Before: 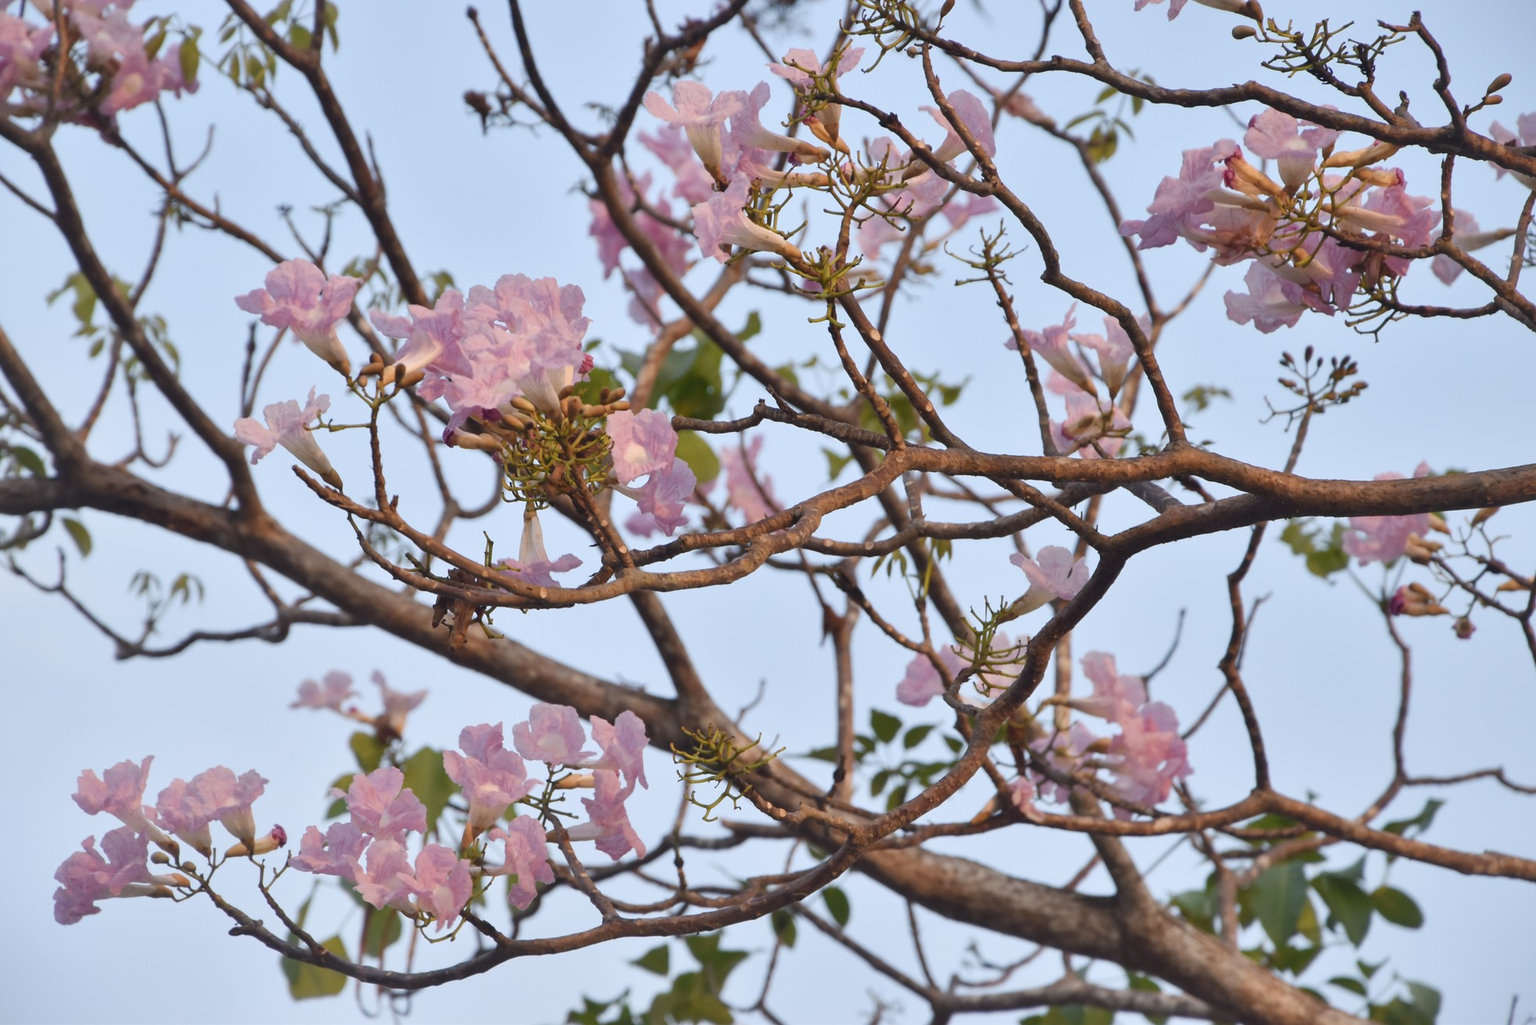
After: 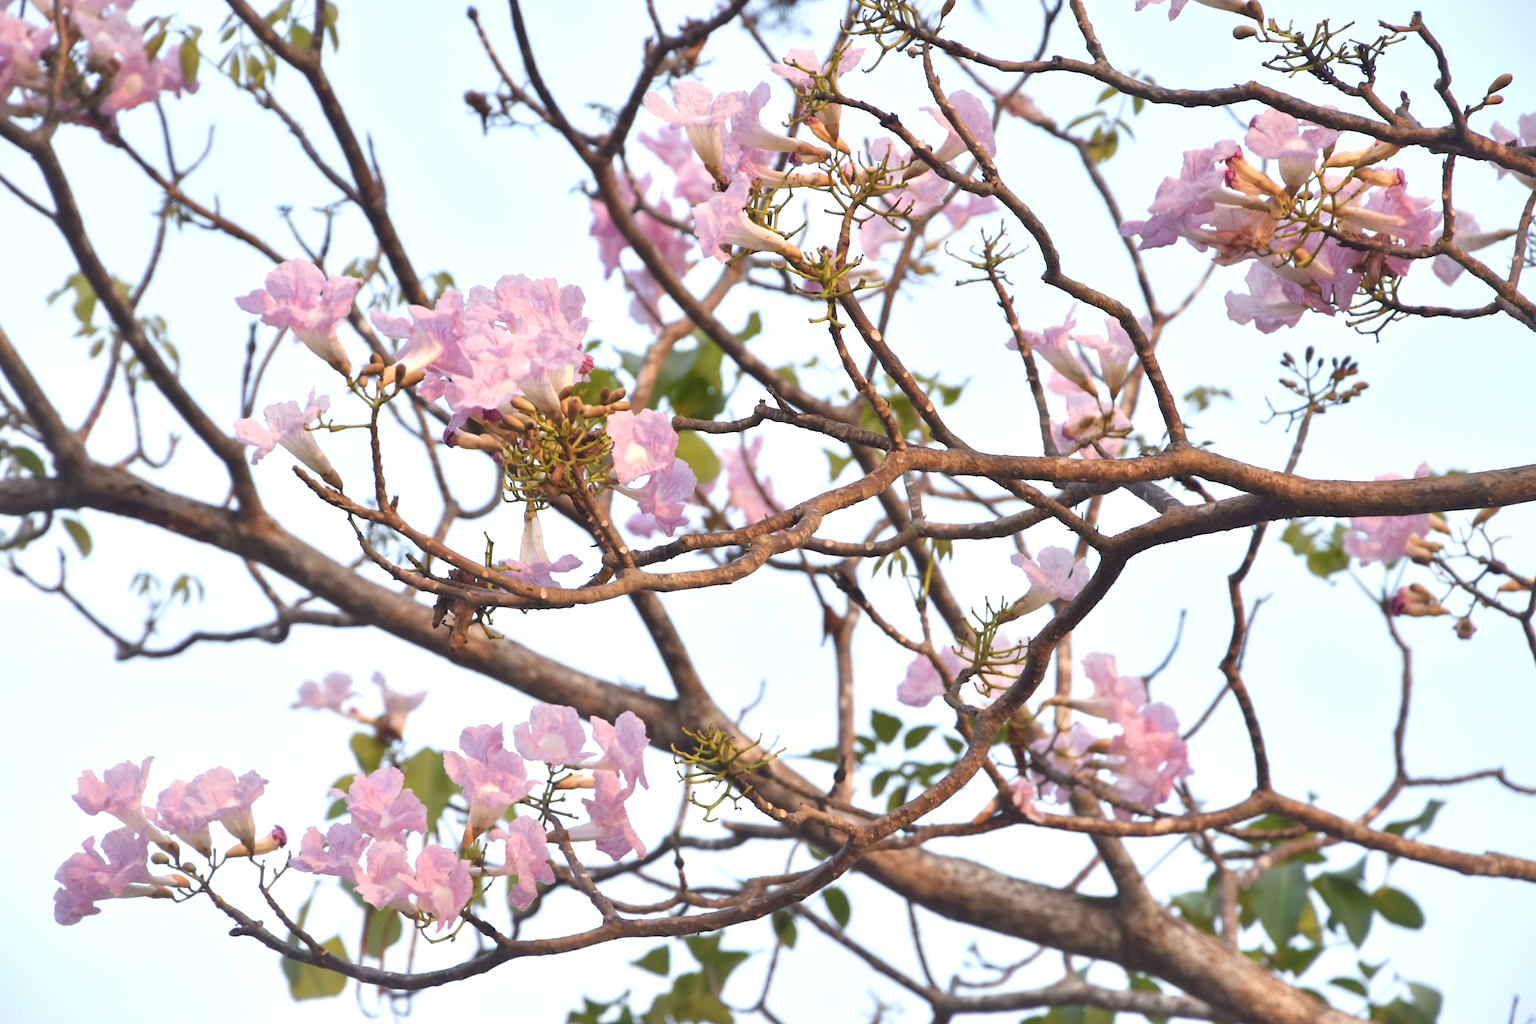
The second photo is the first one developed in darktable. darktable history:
exposure: exposure 0.729 EV, compensate highlight preservation false
